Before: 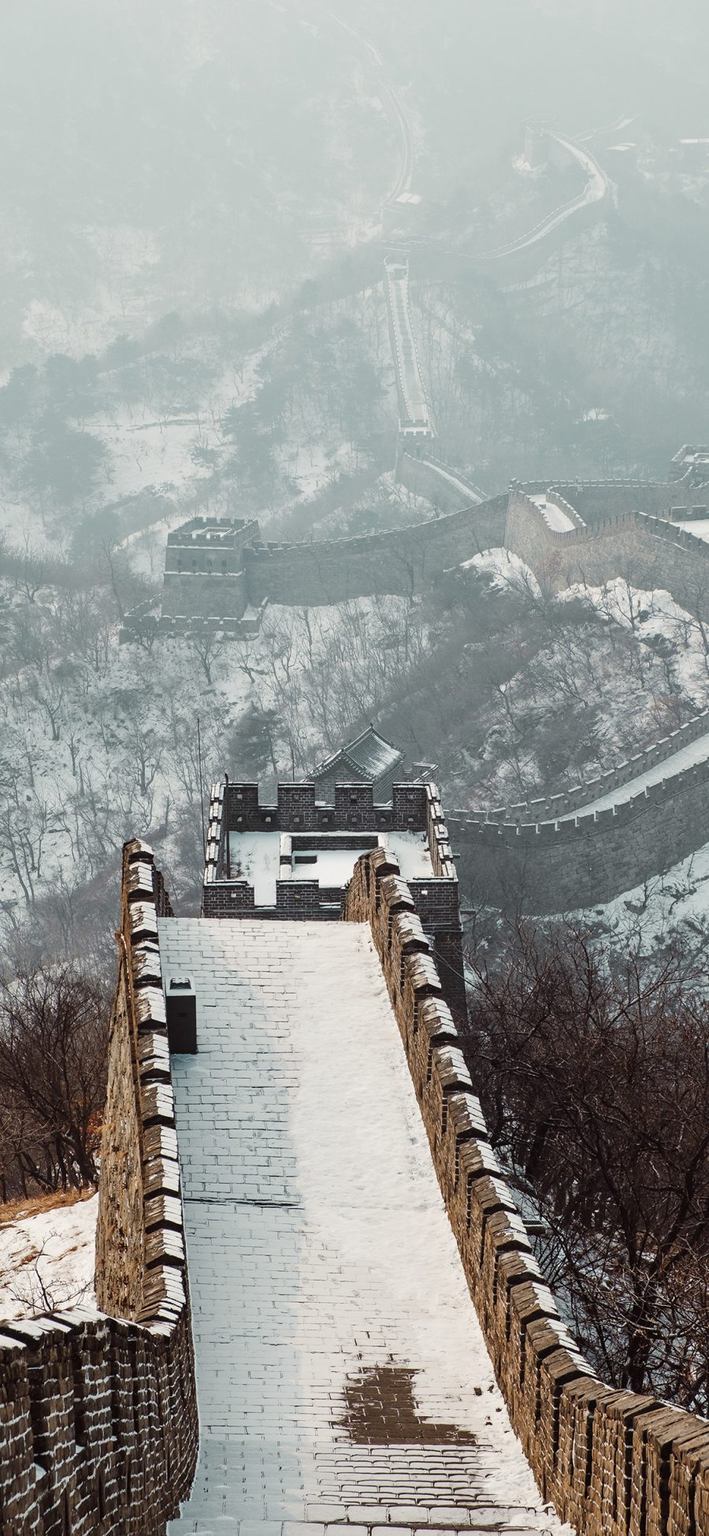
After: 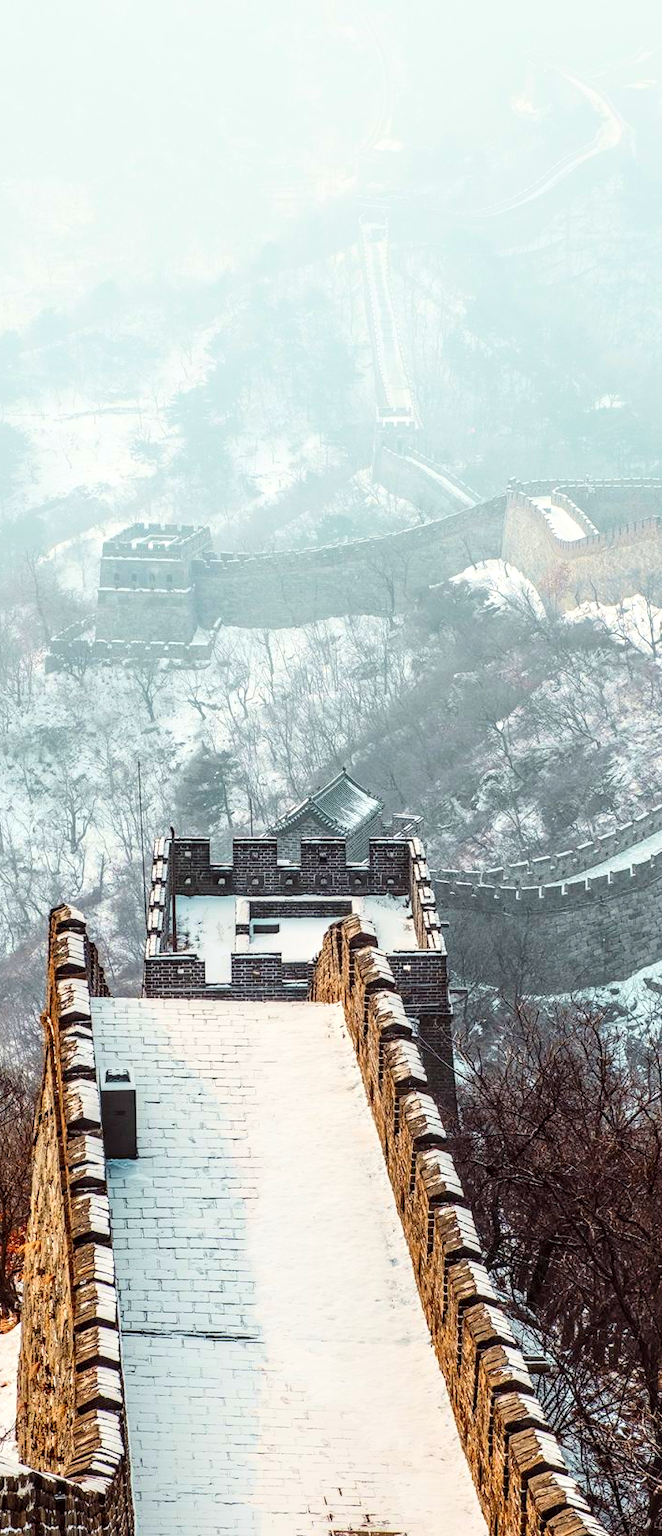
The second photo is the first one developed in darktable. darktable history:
crop: left 11.548%, top 4.96%, right 9.566%, bottom 10.622%
exposure: black level correction 0.001, exposure 0.016 EV, compensate highlight preservation false
contrast brightness saturation: contrast 0.198, brightness 0.204, saturation 0.806
shadows and highlights: shadows -24.41, highlights 50.23, soften with gaussian
local contrast: highlights 29%, detail 150%
